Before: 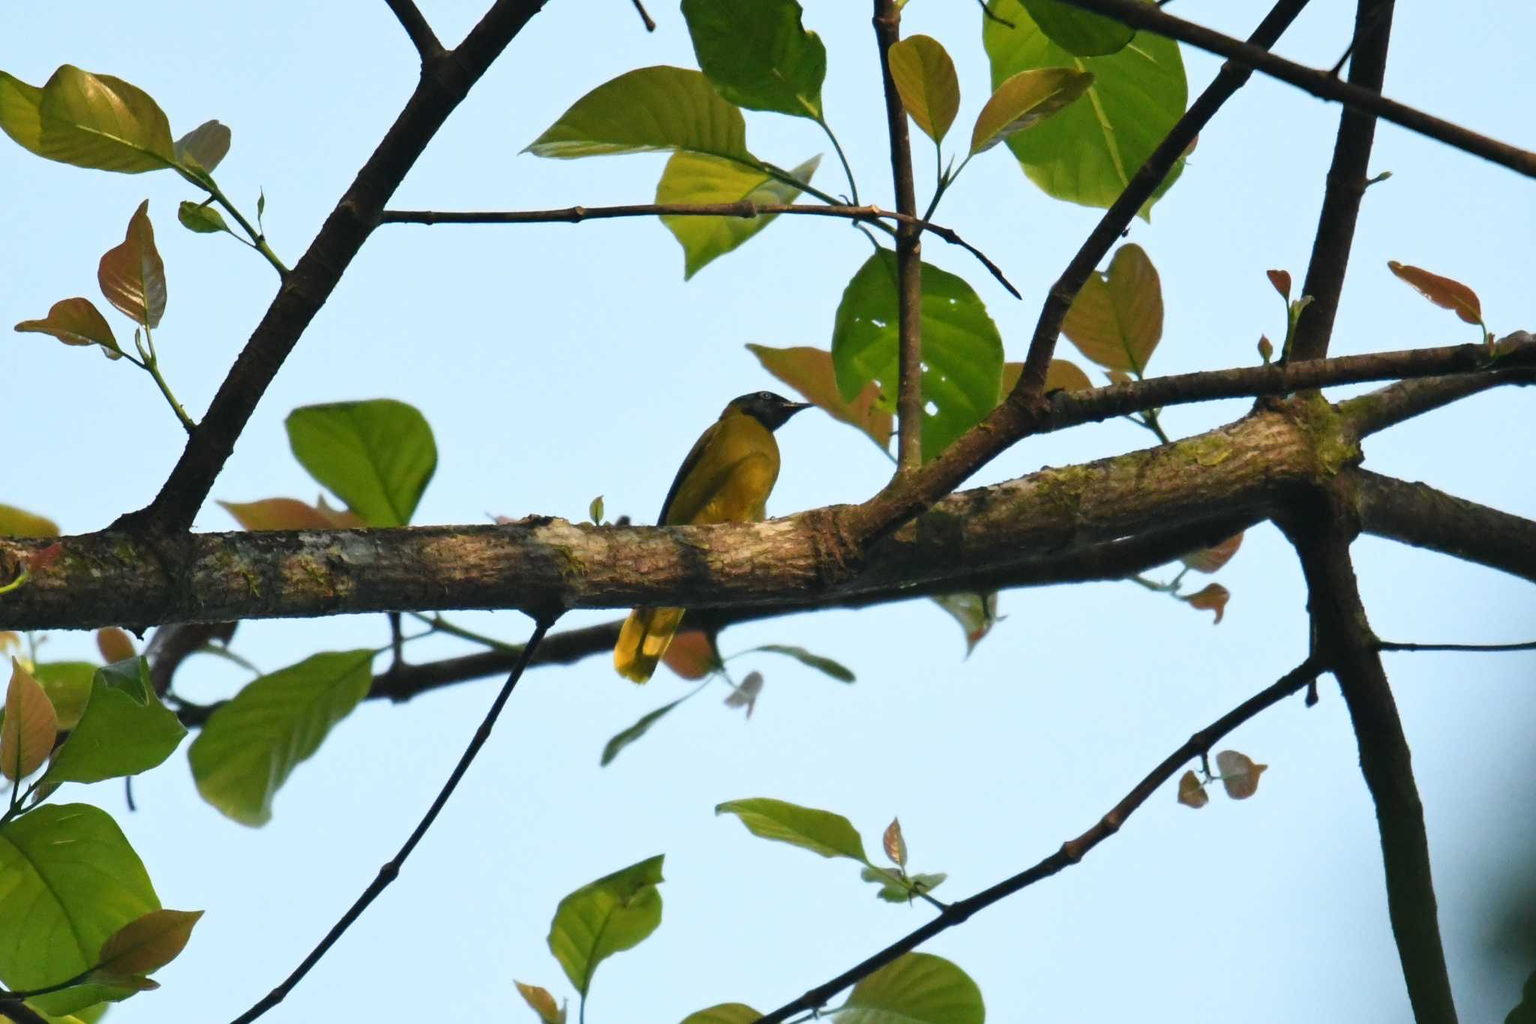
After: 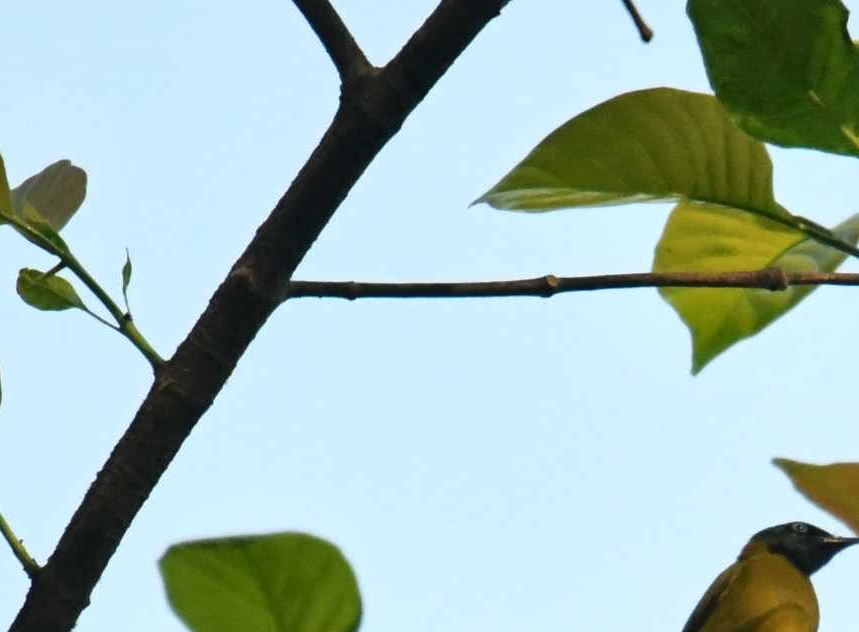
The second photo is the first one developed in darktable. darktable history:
crop and rotate: left 10.817%, top 0.062%, right 47.194%, bottom 53.626%
local contrast: mode bilateral grid, contrast 20, coarseness 50, detail 144%, midtone range 0.2
